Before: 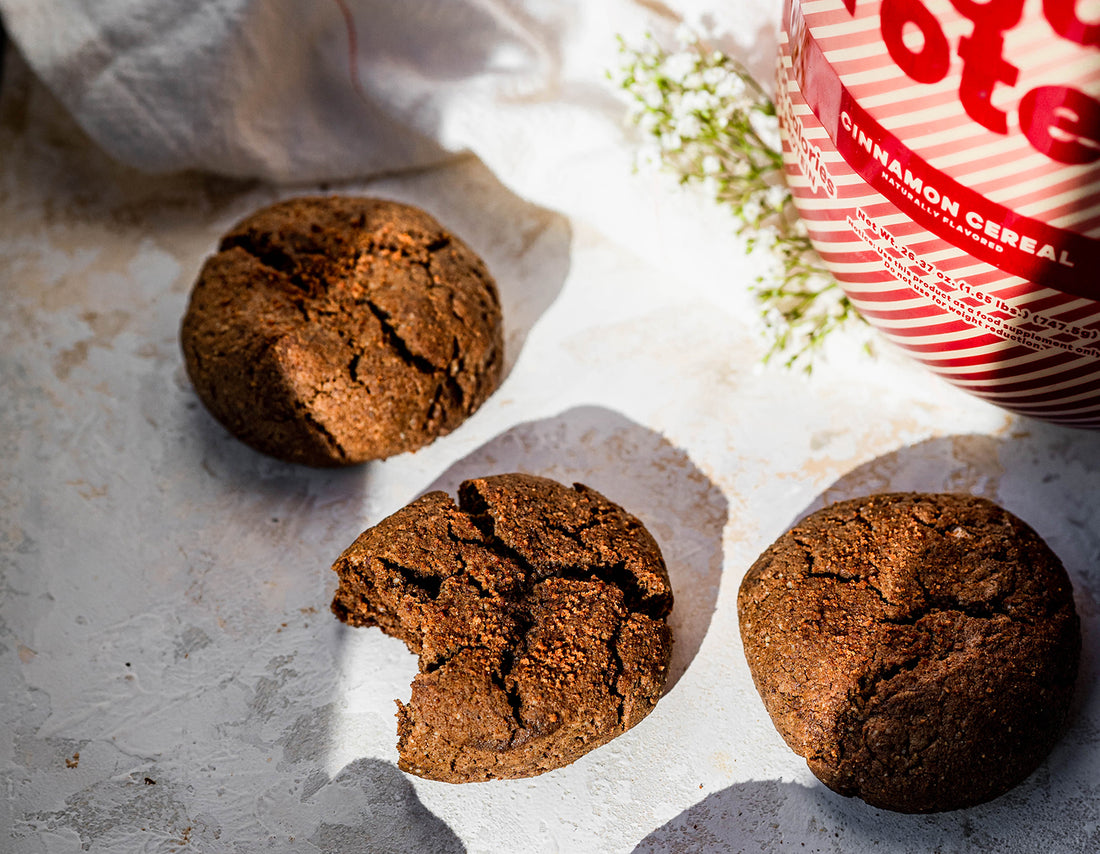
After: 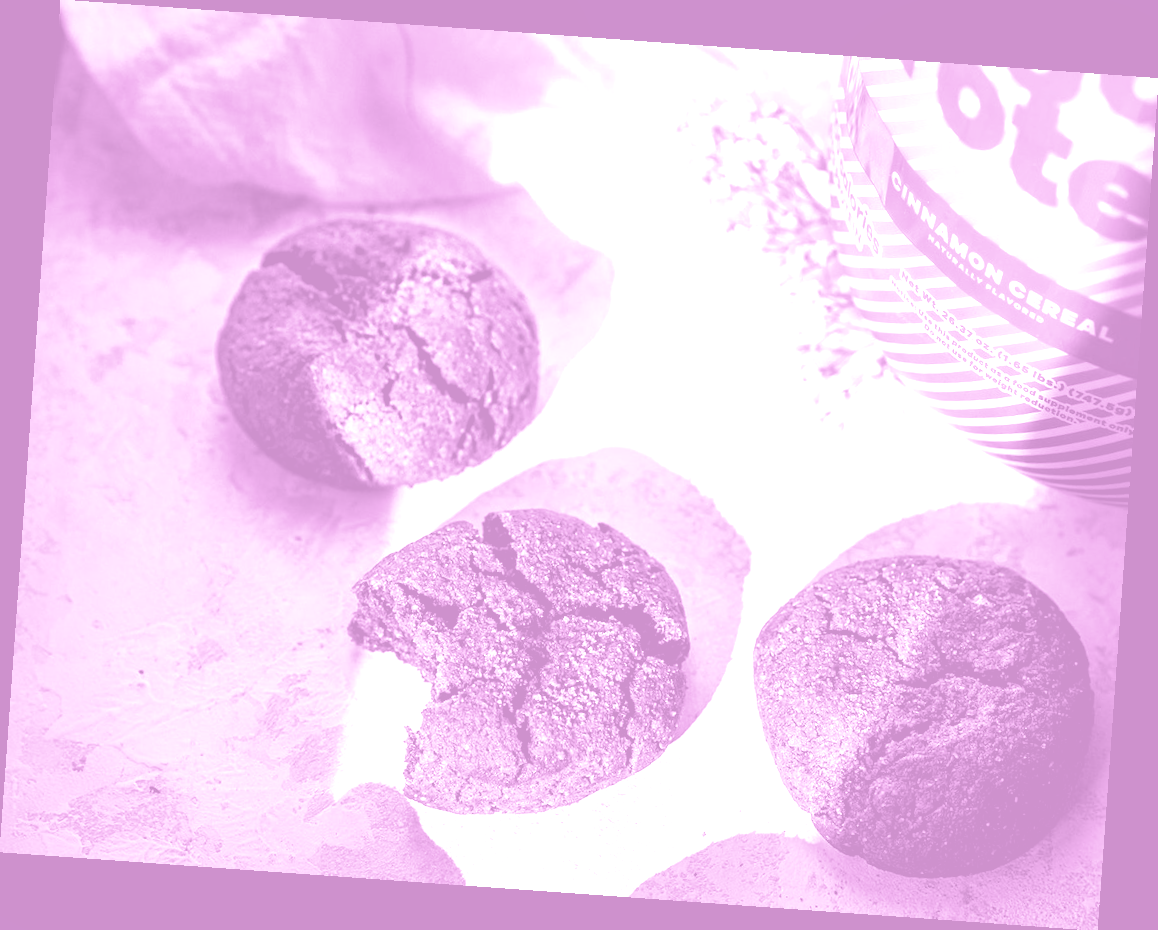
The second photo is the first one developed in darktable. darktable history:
split-toning: shadows › saturation 0.41, highlights › saturation 0, compress 33.55%
rotate and perspective: rotation 4.1°, automatic cropping off
local contrast: mode bilateral grid, contrast 25, coarseness 60, detail 151%, midtone range 0.2
exposure: black level correction 0, exposure 0.7 EV, compensate exposure bias true, compensate highlight preservation false
colorize: hue 331.2°, saturation 69%, source mix 30.28%, lightness 69.02%, version 1
